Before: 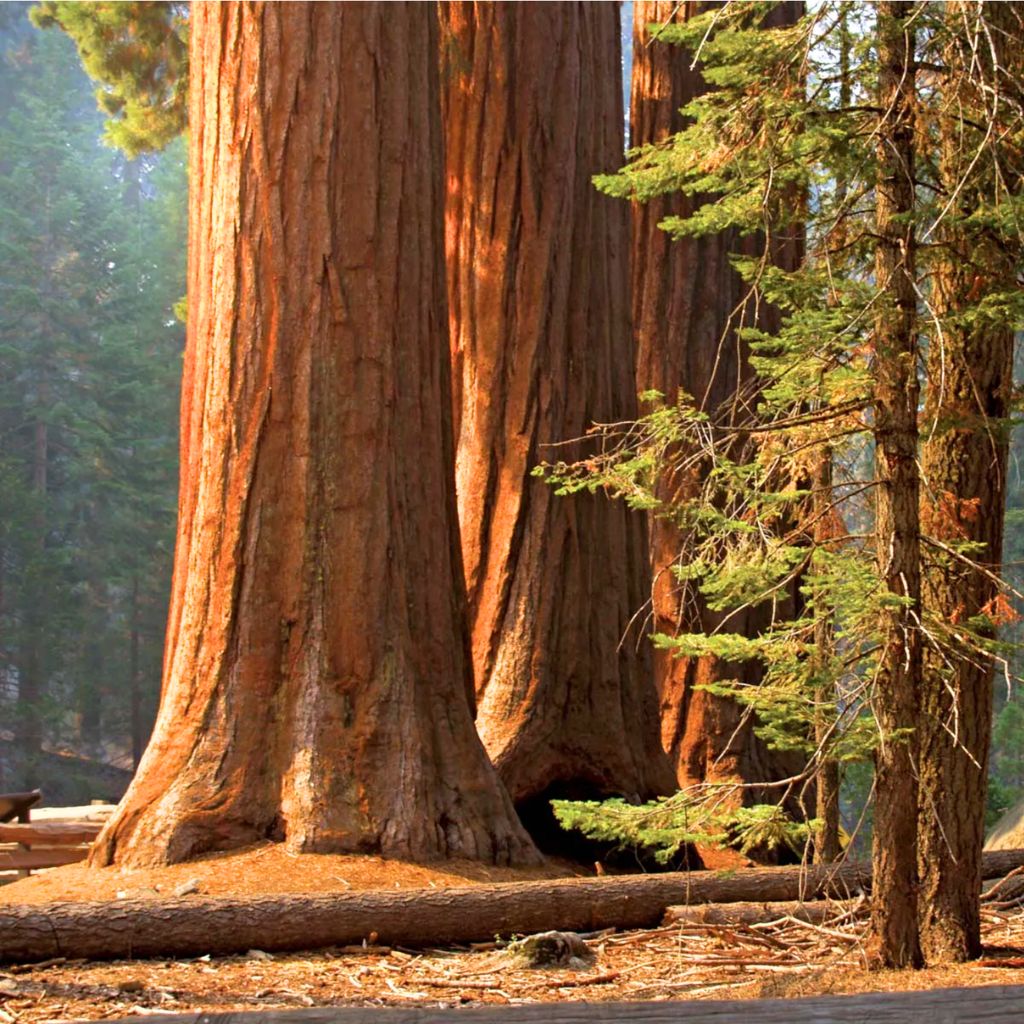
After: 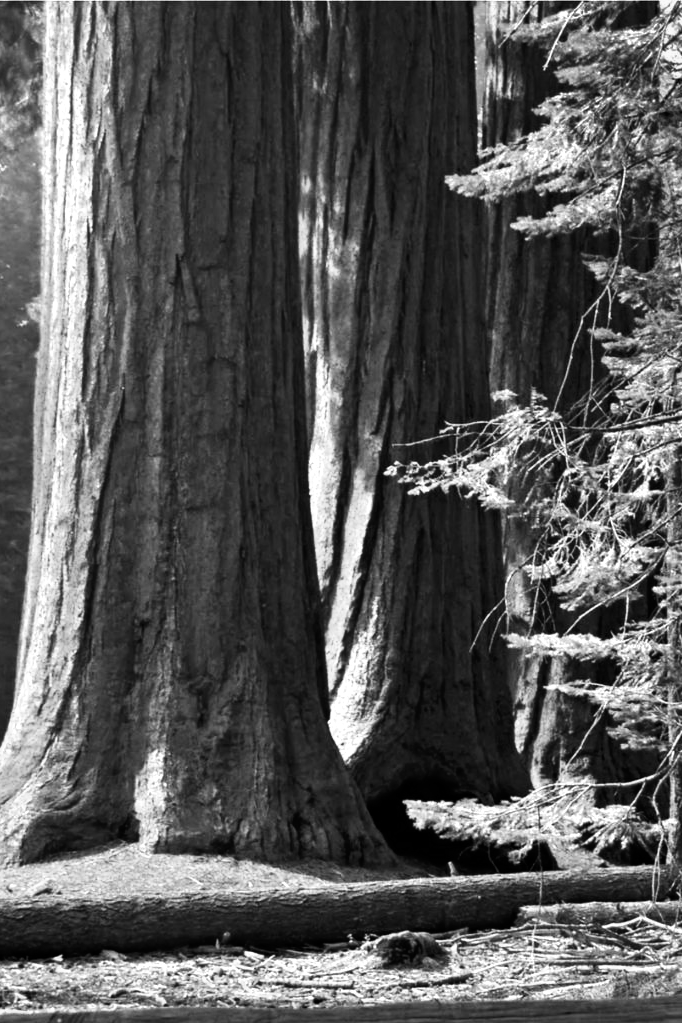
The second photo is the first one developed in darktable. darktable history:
contrast brightness saturation: brightness -0.25, saturation 0.2
haze removal: compatibility mode true, adaptive false
color zones: curves: ch0 [(0.018, 0.548) (0.224, 0.64) (0.425, 0.447) (0.675, 0.575) (0.732, 0.579)]; ch1 [(0.066, 0.487) (0.25, 0.5) (0.404, 0.43) (0.75, 0.421) (0.956, 0.421)]; ch2 [(0.044, 0.561) (0.215, 0.465) (0.399, 0.544) (0.465, 0.548) (0.614, 0.447) (0.724, 0.43) (0.882, 0.623) (0.956, 0.632)]
shadows and highlights: white point adjustment -3.64, highlights -63.34, highlights color adjustment 42%, soften with gaussian
crop and rotate: left 14.385%, right 18.948%
monochrome: on, module defaults
white balance: red 0.967, blue 1.049
velvia: on, module defaults
